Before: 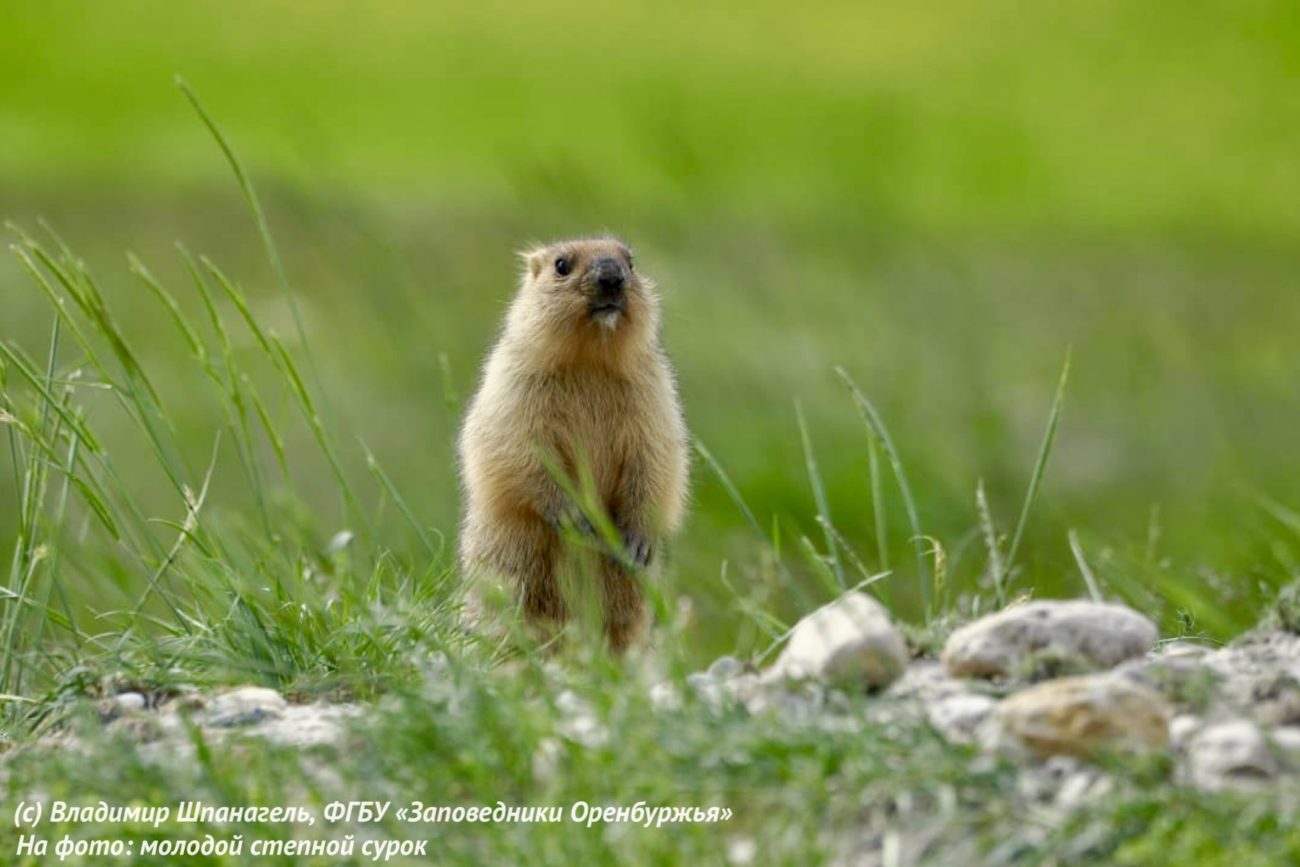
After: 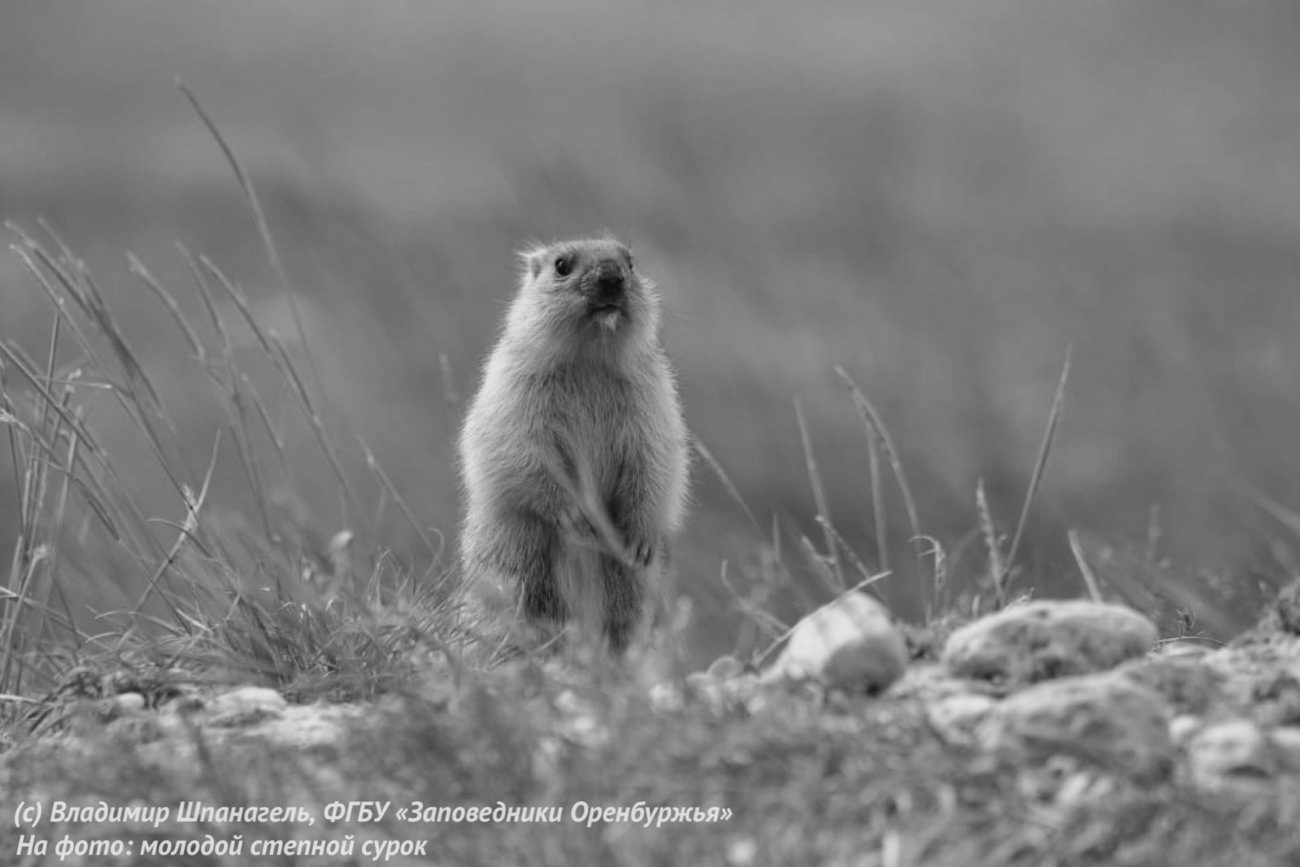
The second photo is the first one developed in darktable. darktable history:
color balance: lift [1.005, 1.002, 0.998, 0.998], gamma [1, 1.021, 1.02, 0.979], gain [0.923, 1.066, 1.056, 0.934]
monochrome: a 26.22, b 42.67, size 0.8
